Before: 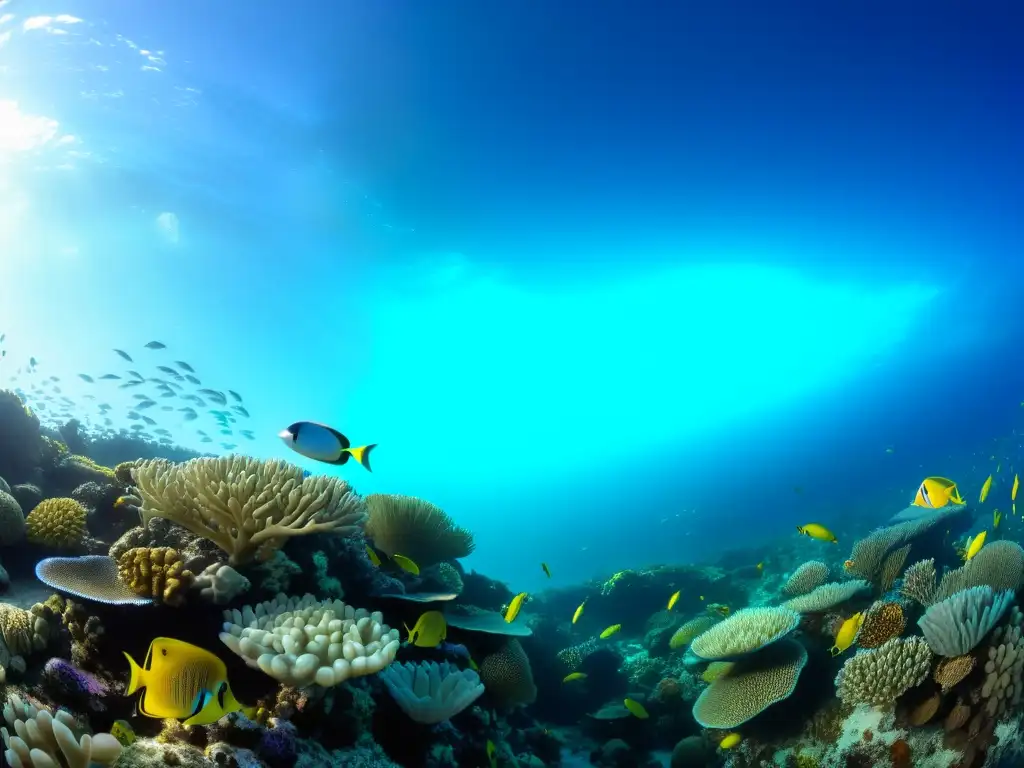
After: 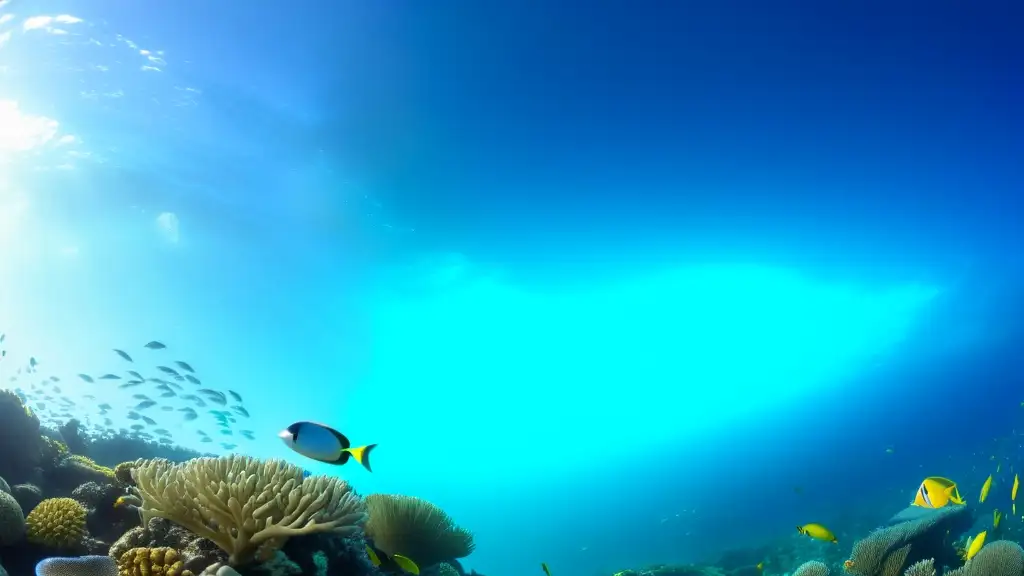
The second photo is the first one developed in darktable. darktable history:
crop: bottom 24.879%
